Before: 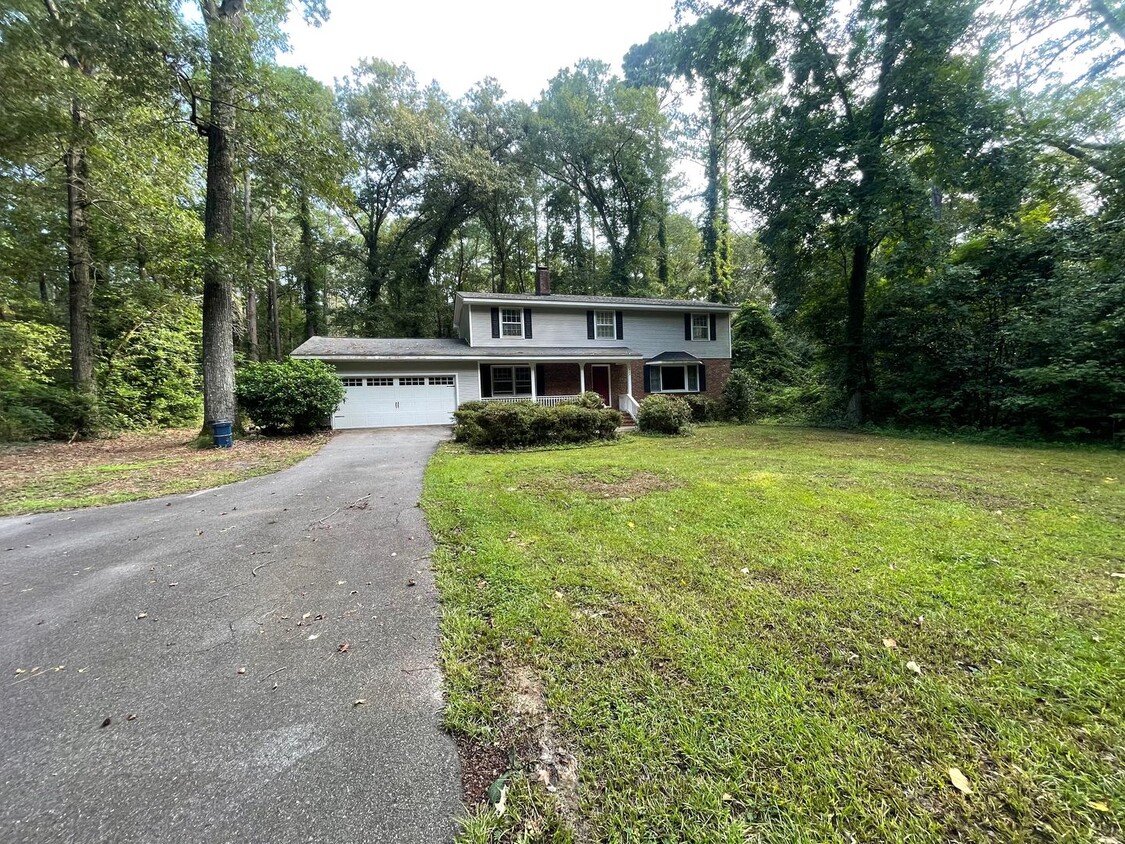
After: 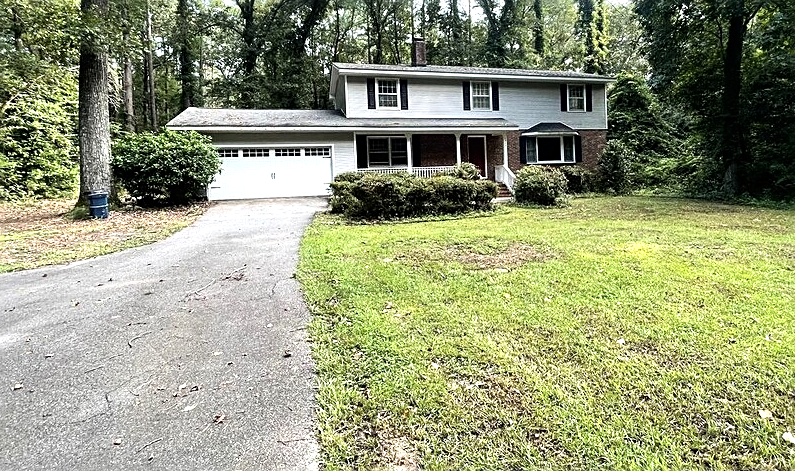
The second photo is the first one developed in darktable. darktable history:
tone equalizer: -8 EV -0.715 EV, -7 EV -0.734 EV, -6 EV -0.621 EV, -5 EV -0.414 EV, -3 EV 0.393 EV, -2 EV 0.6 EV, -1 EV 0.683 EV, +0 EV 0.752 EV
sharpen: on, module defaults
contrast brightness saturation: contrast 0.111, saturation -0.157
crop: left 11.097%, top 27.155%, right 18.231%, bottom 16.98%
